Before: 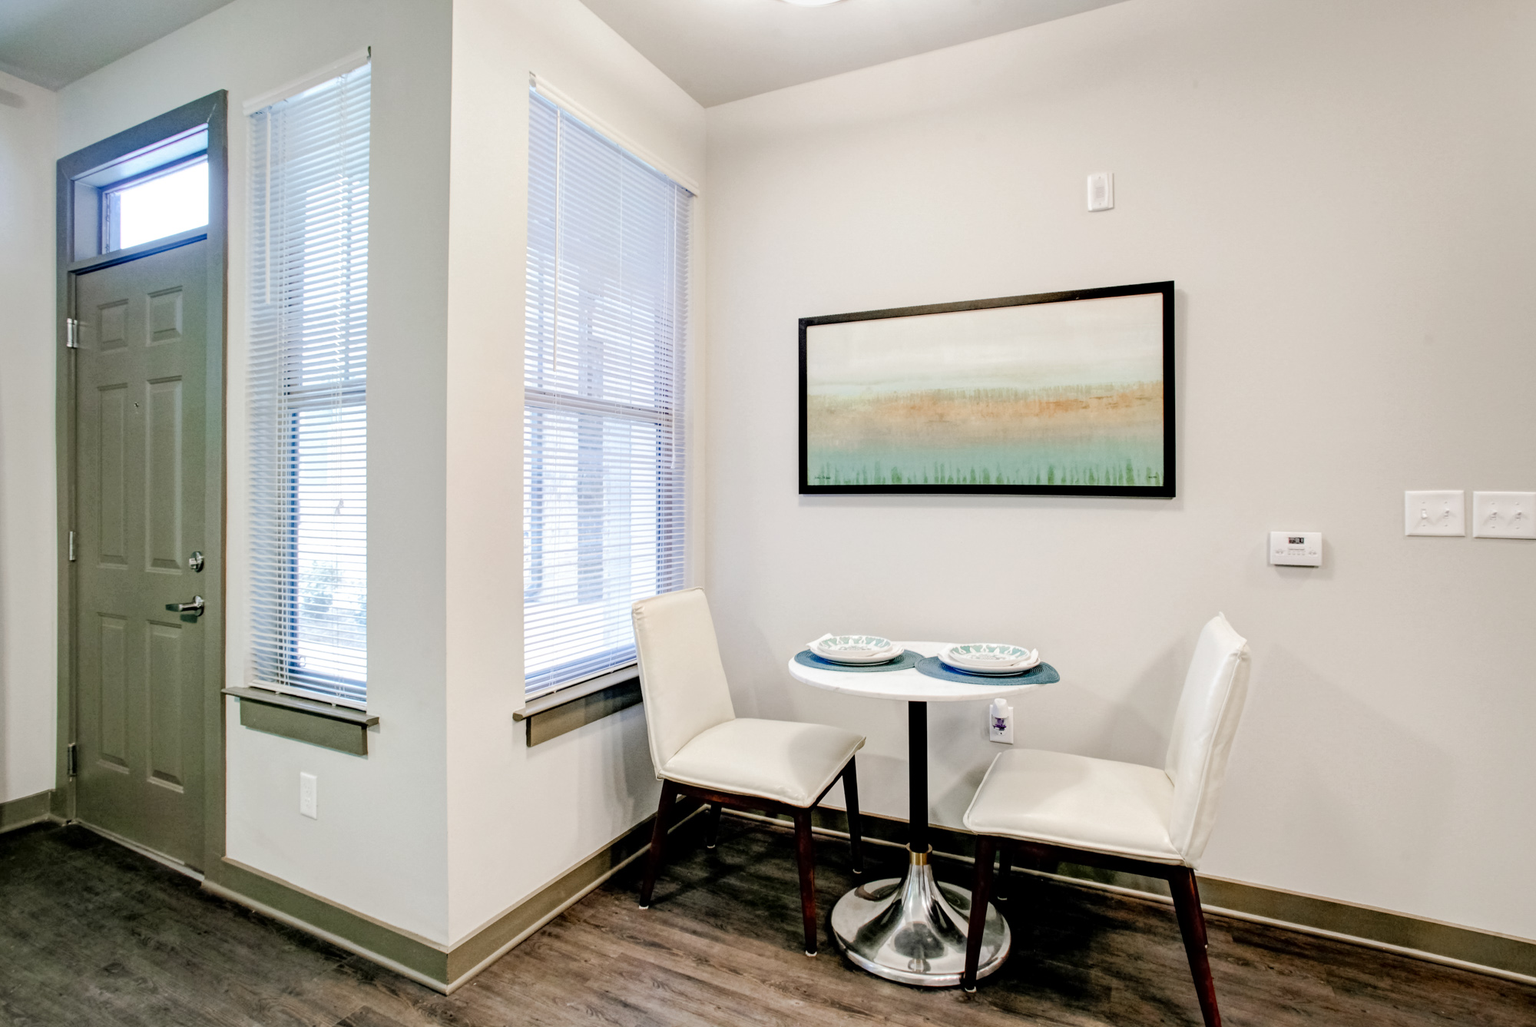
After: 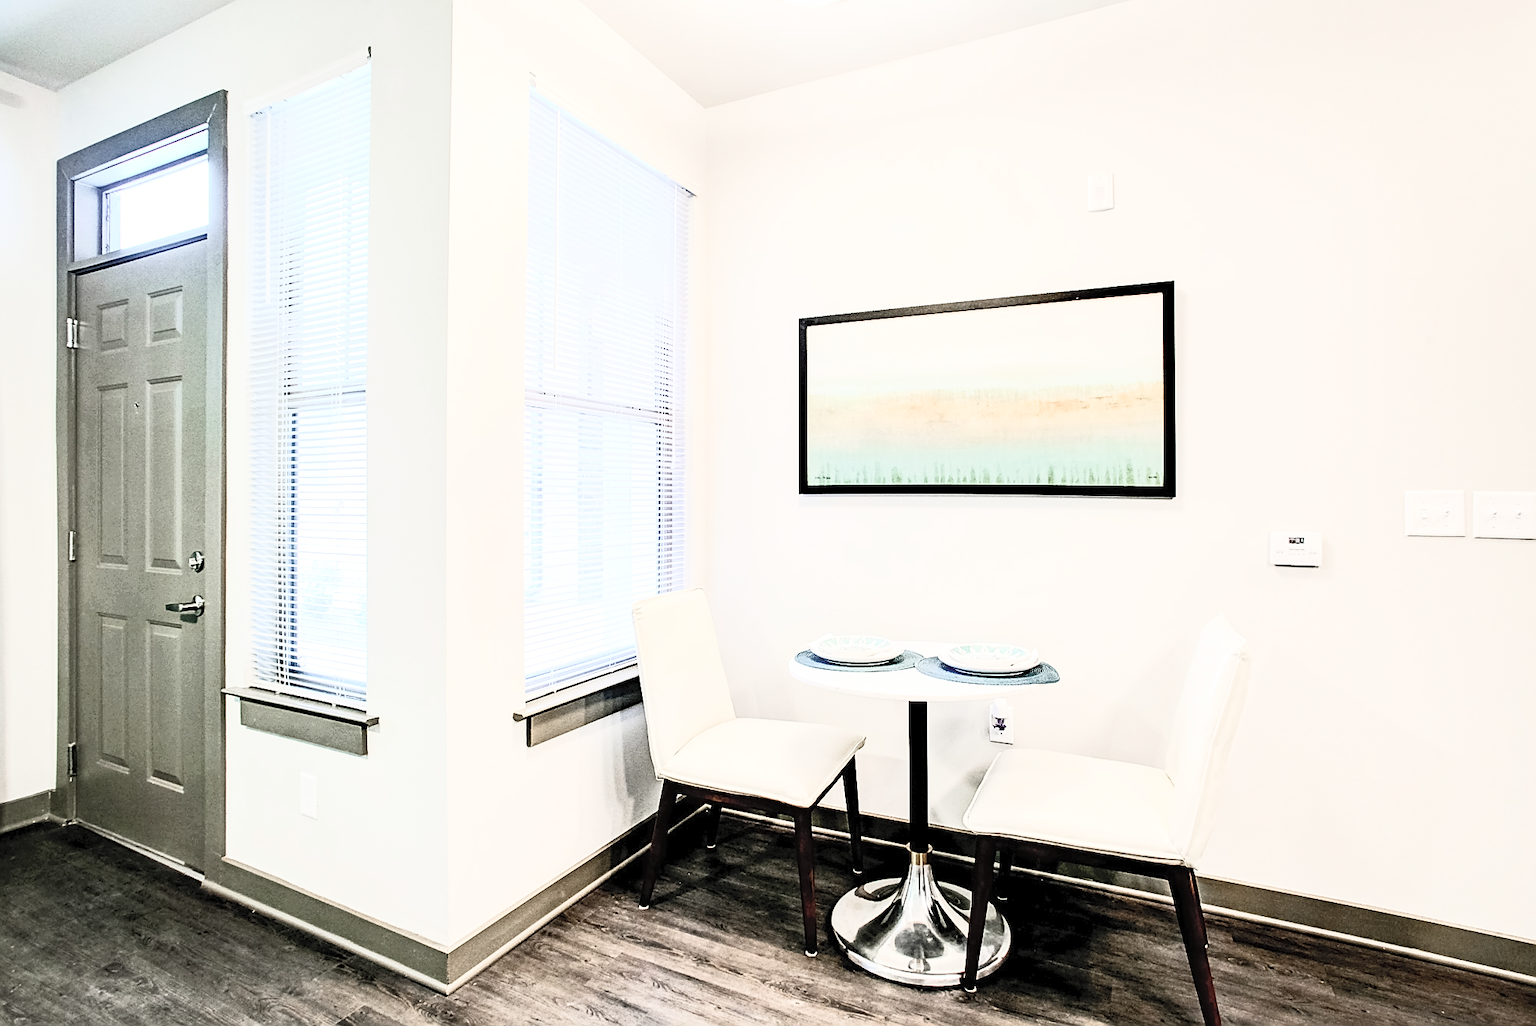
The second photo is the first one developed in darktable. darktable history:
contrast brightness saturation: contrast 0.561, brightness 0.577, saturation -0.333
sharpen: radius 1.403, amount 1.253, threshold 0.69
